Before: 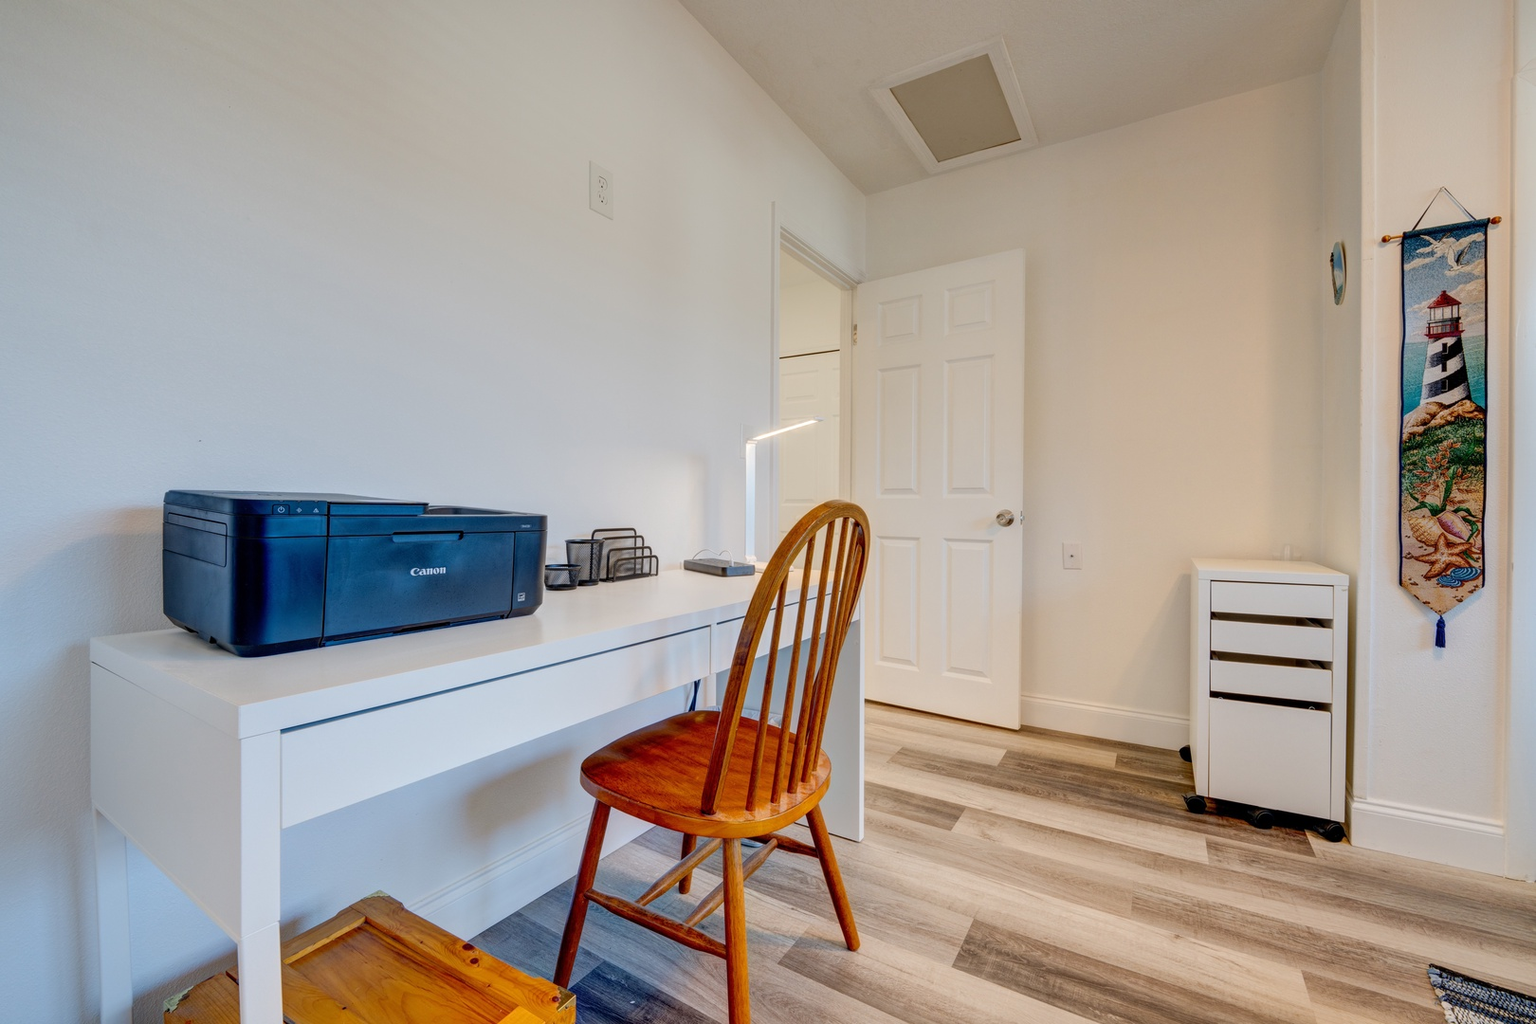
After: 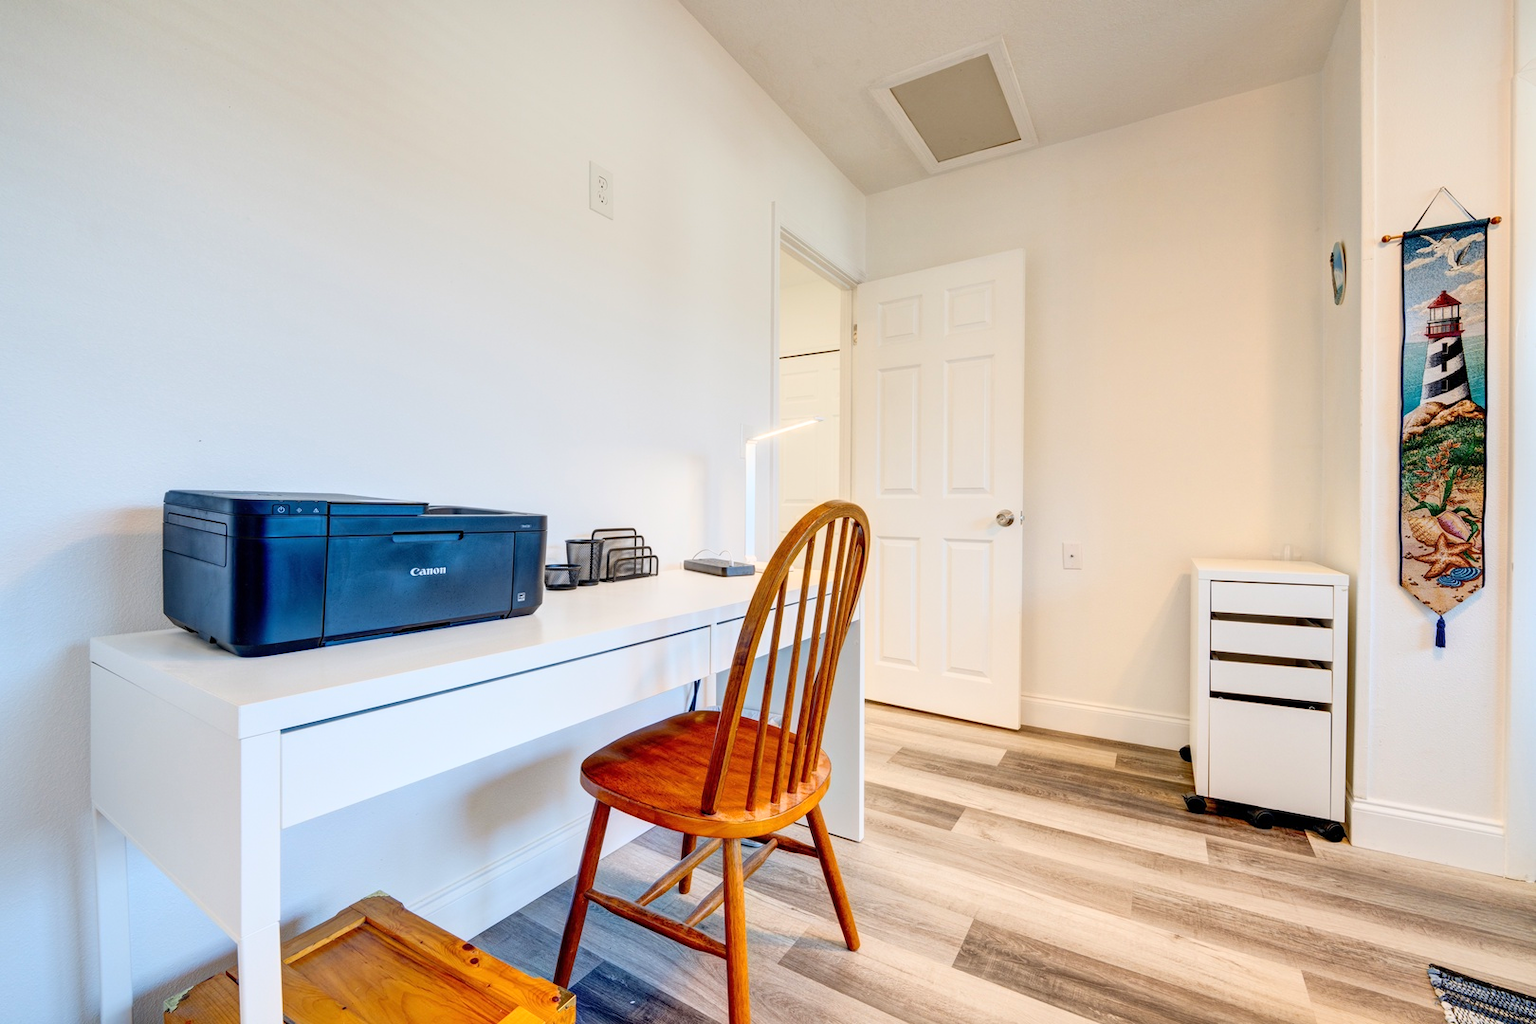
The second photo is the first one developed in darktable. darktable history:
base curve: curves: ch0 [(0, 0) (0.579, 0.807) (1, 1)]
